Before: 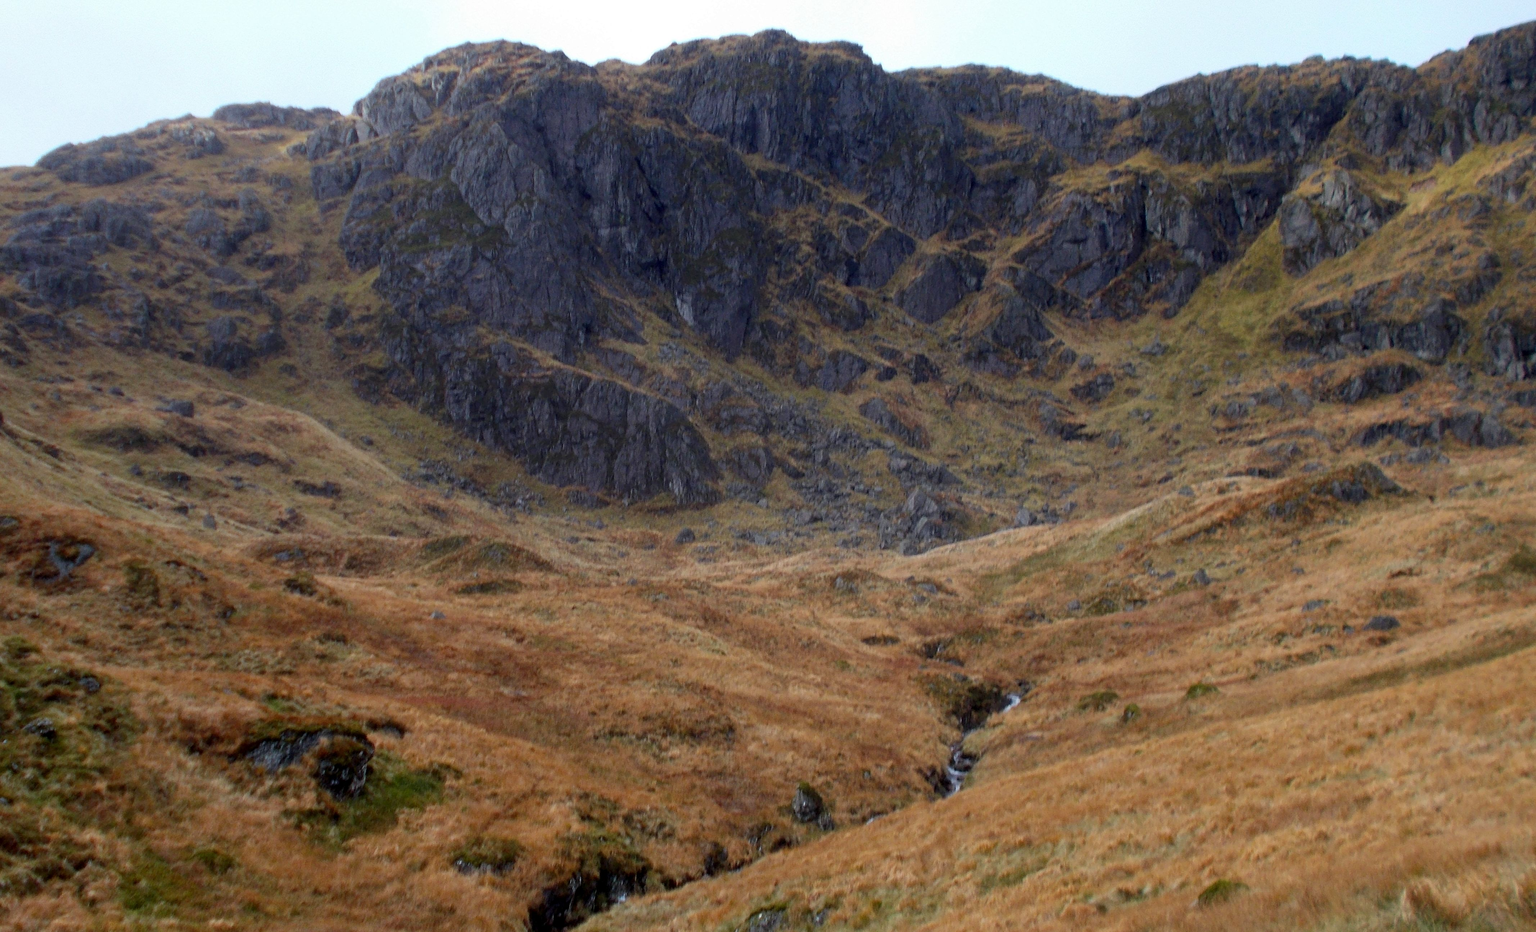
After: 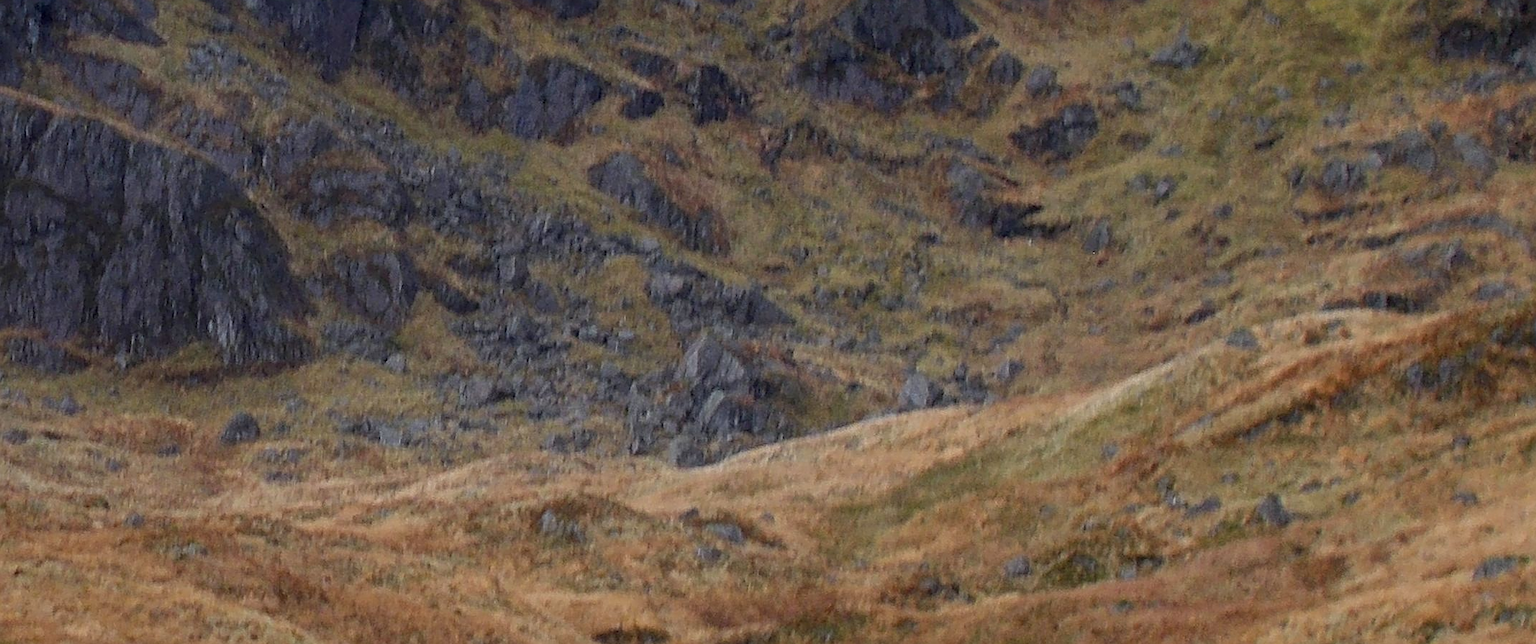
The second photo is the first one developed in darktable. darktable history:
sharpen: on, module defaults
crop: left 36.787%, top 34.546%, right 13.168%, bottom 30.828%
